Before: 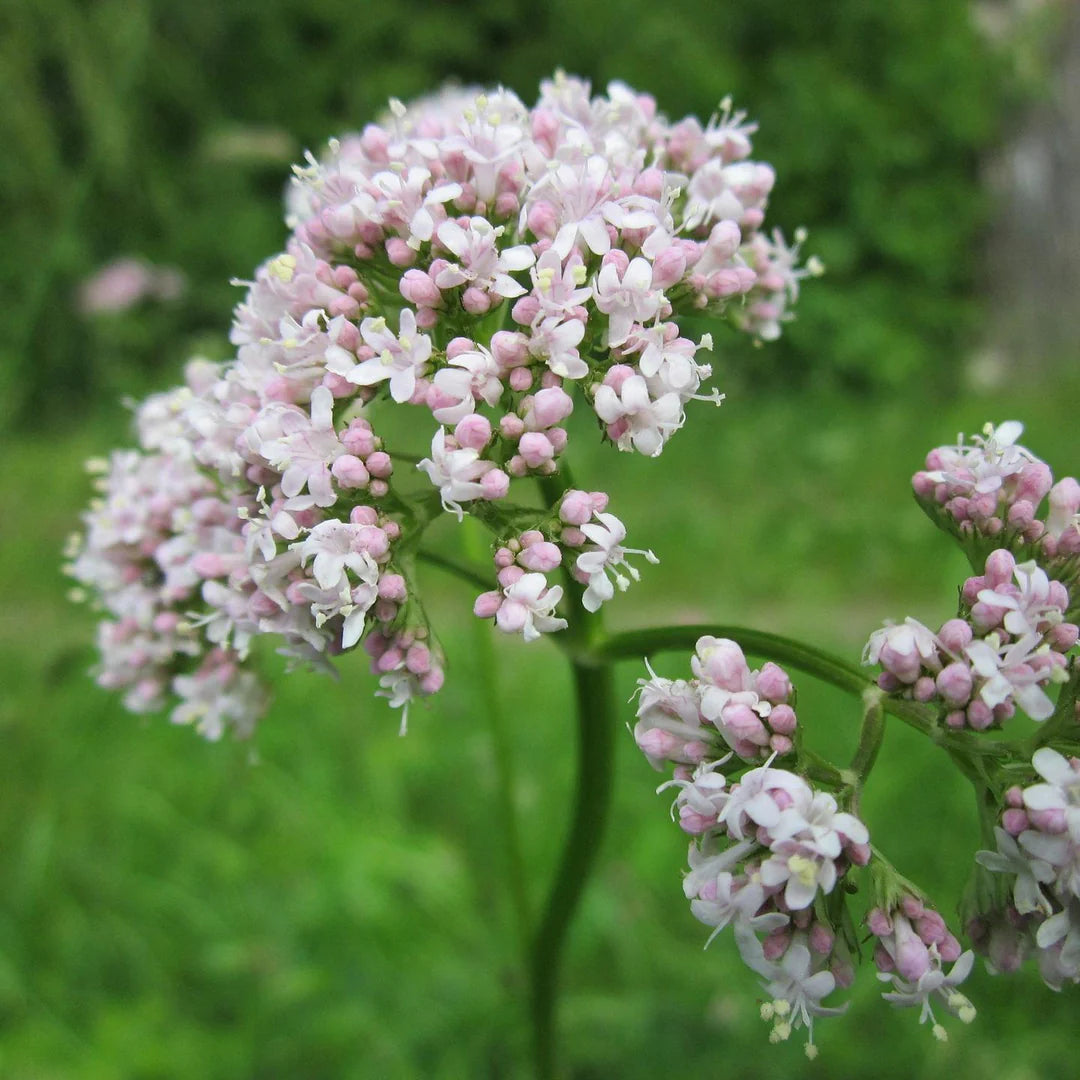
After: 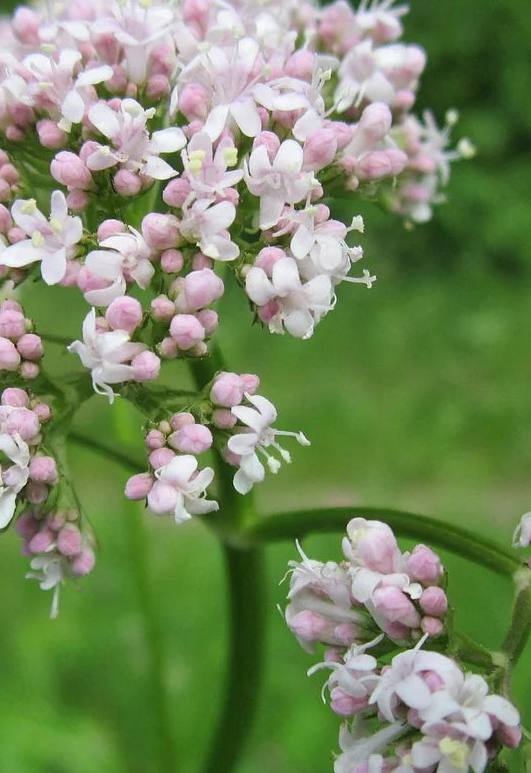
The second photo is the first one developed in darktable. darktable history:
crop: left 32.356%, top 10.935%, right 18.437%, bottom 17.474%
